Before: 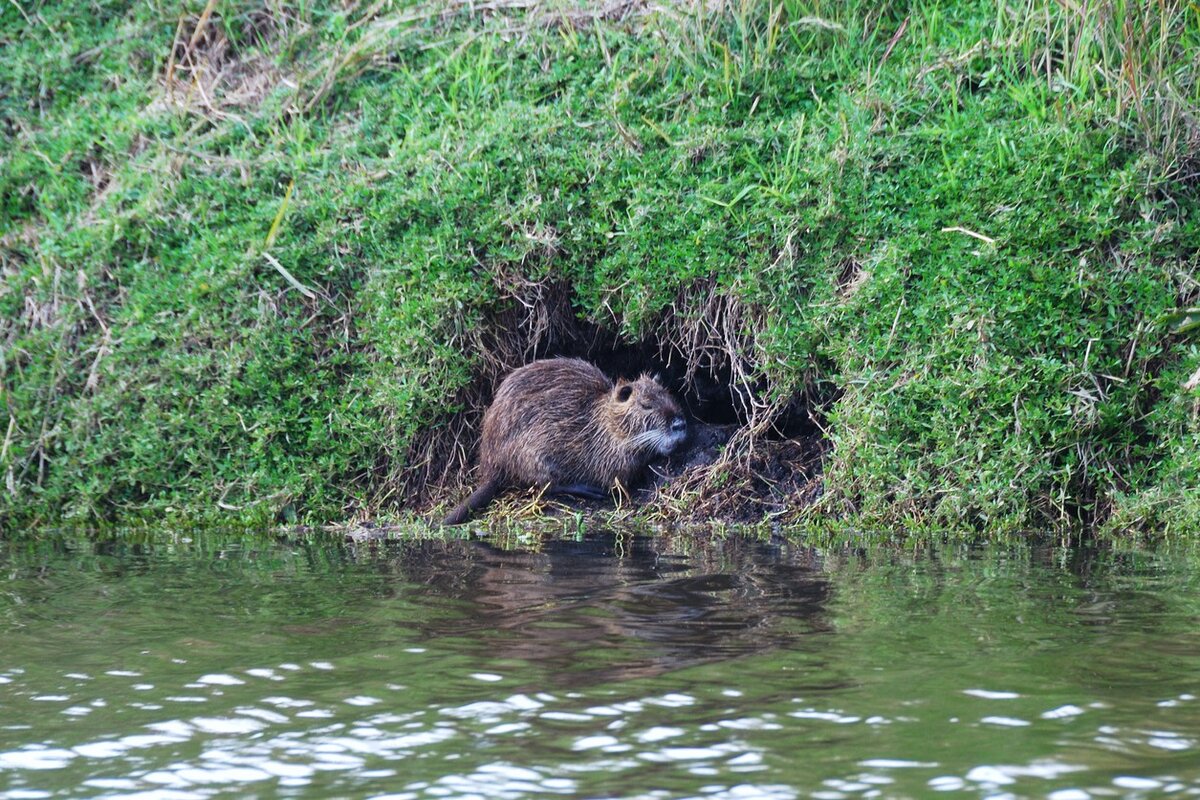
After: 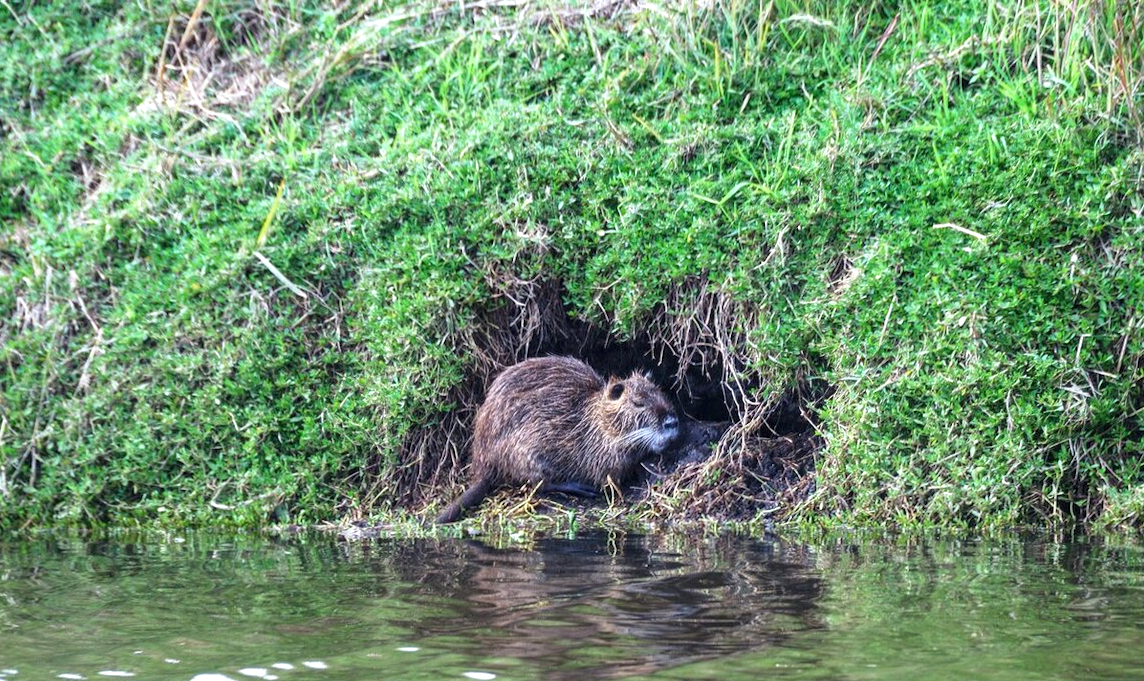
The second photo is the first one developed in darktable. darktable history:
local contrast: on, module defaults
exposure: exposure 0.498 EV, compensate highlight preservation false
crop and rotate: angle 0.255°, left 0.353%, right 3.604%, bottom 14.209%
